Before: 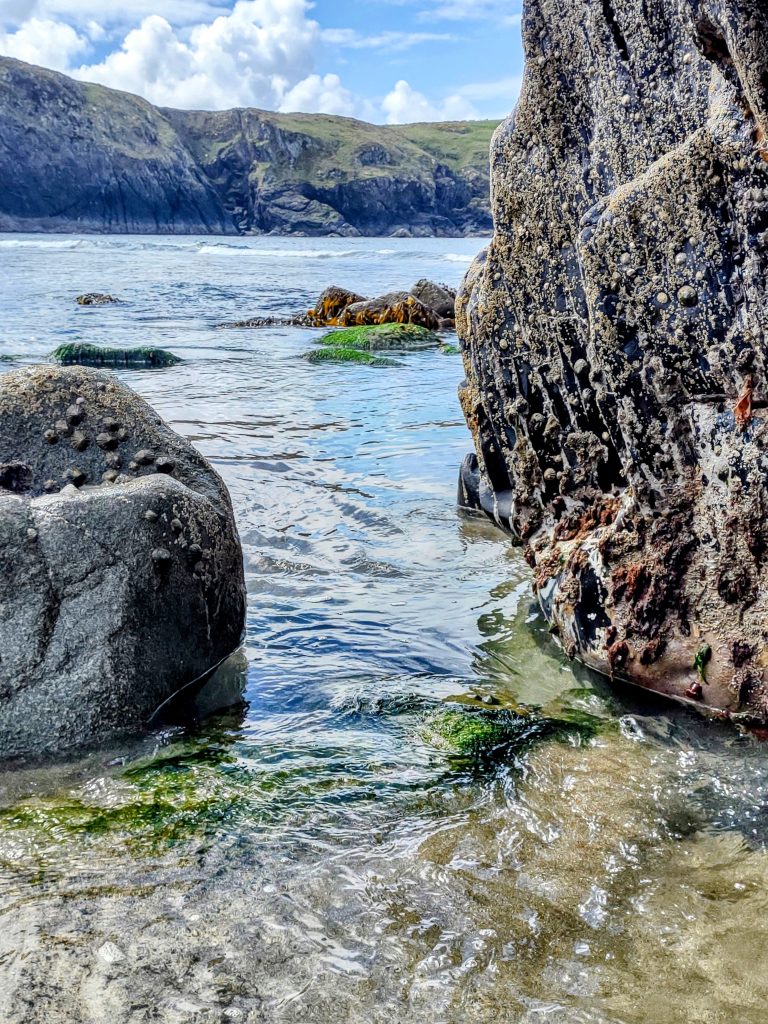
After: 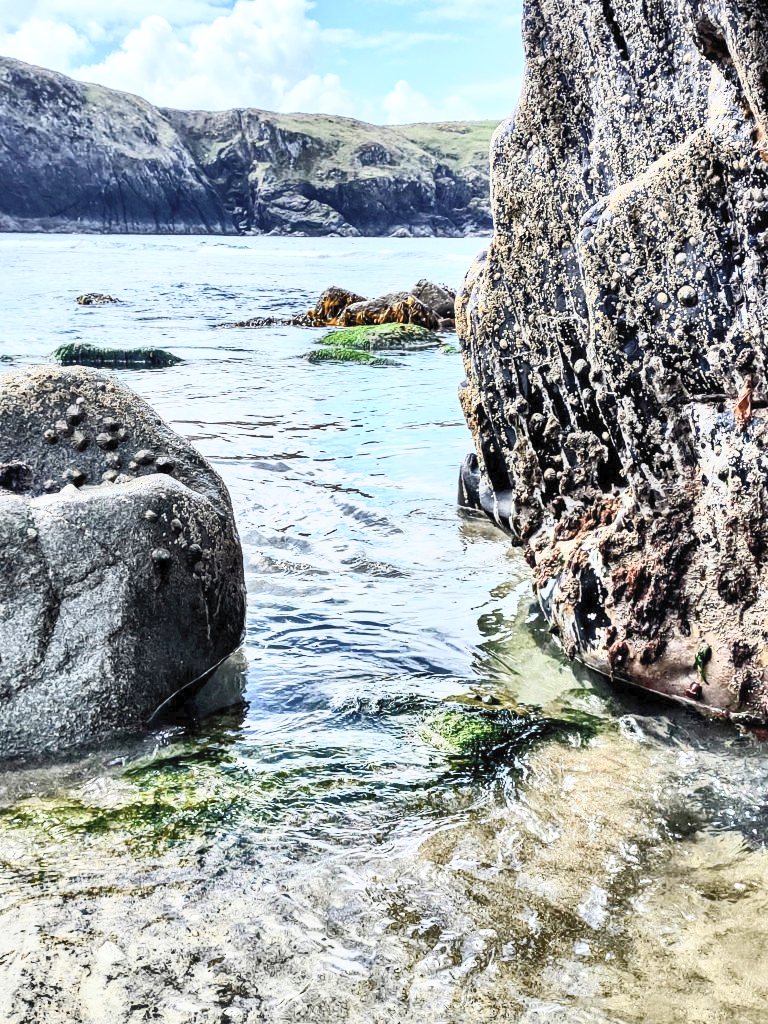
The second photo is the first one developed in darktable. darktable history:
shadows and highlights: low approximation 0.01, soften with gaussian
contrast brightness saturation: contrast 0.449, brightness 0.551, saturation -0.21
